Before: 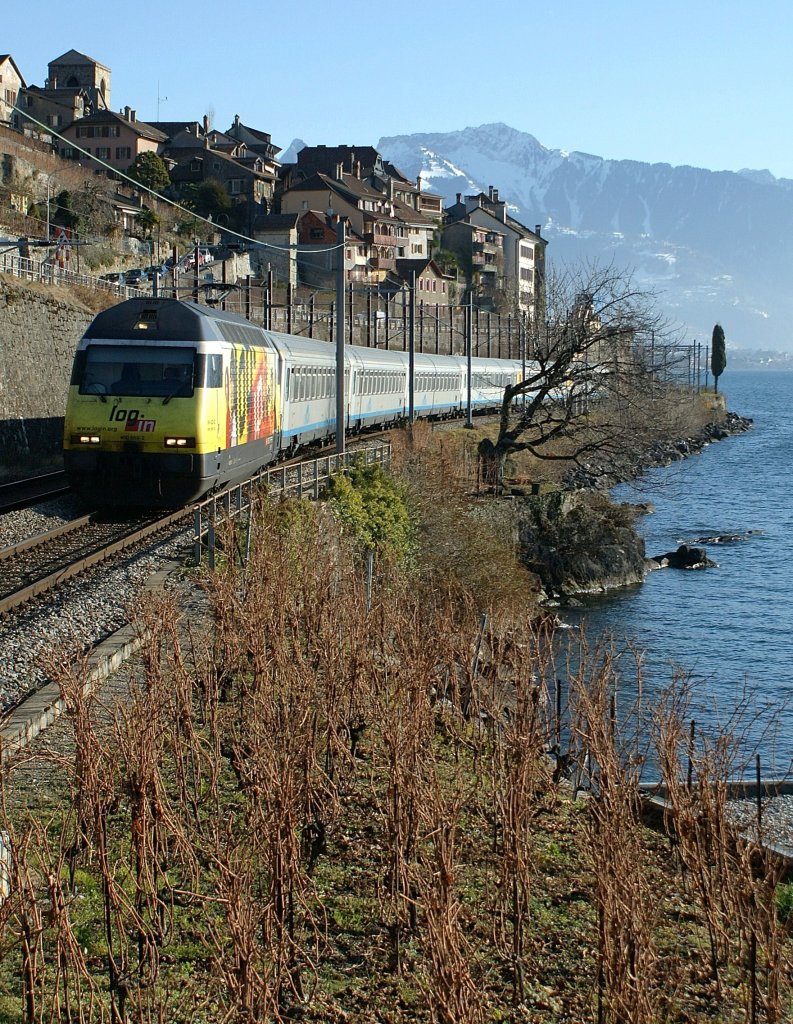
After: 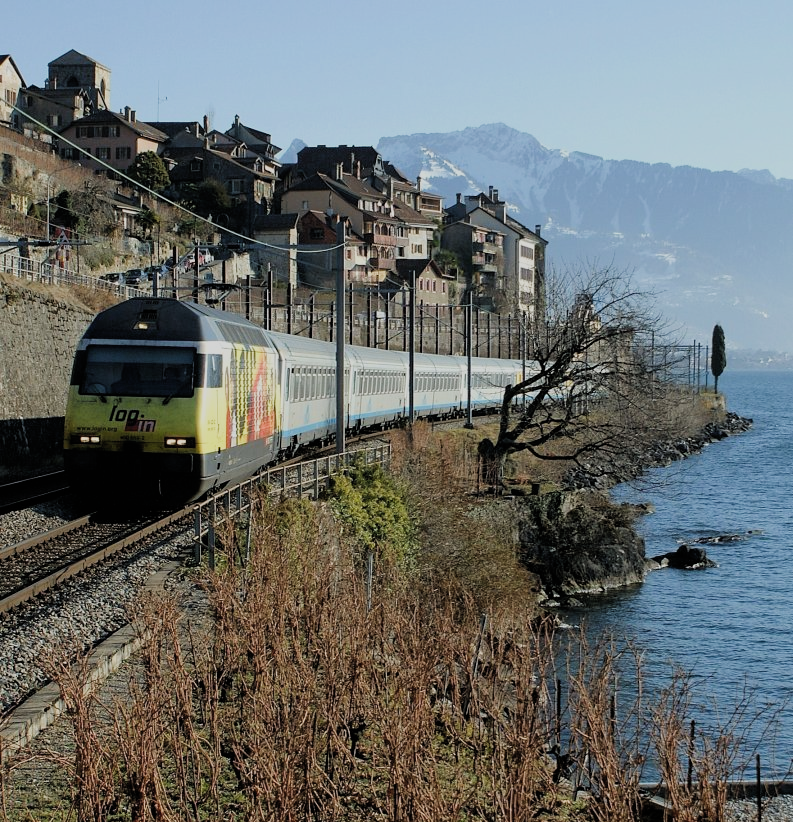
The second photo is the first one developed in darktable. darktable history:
filmic rgb: black relative exposure -7.65 EV, white relative exposure 4.56 EV, hardness 3.61, color science v4 (2020)
crop: bottom 19.629%
